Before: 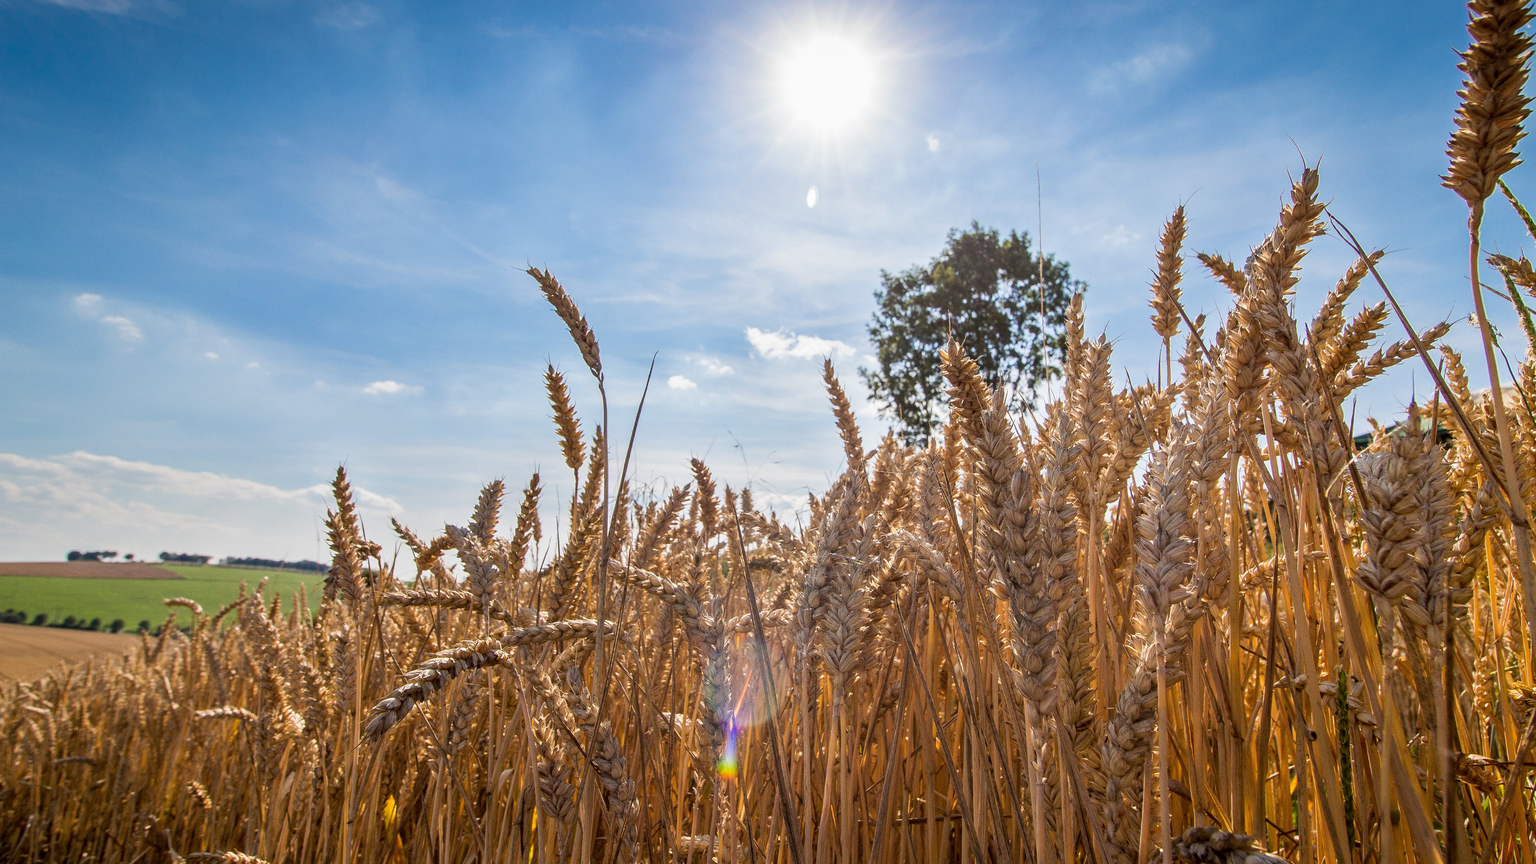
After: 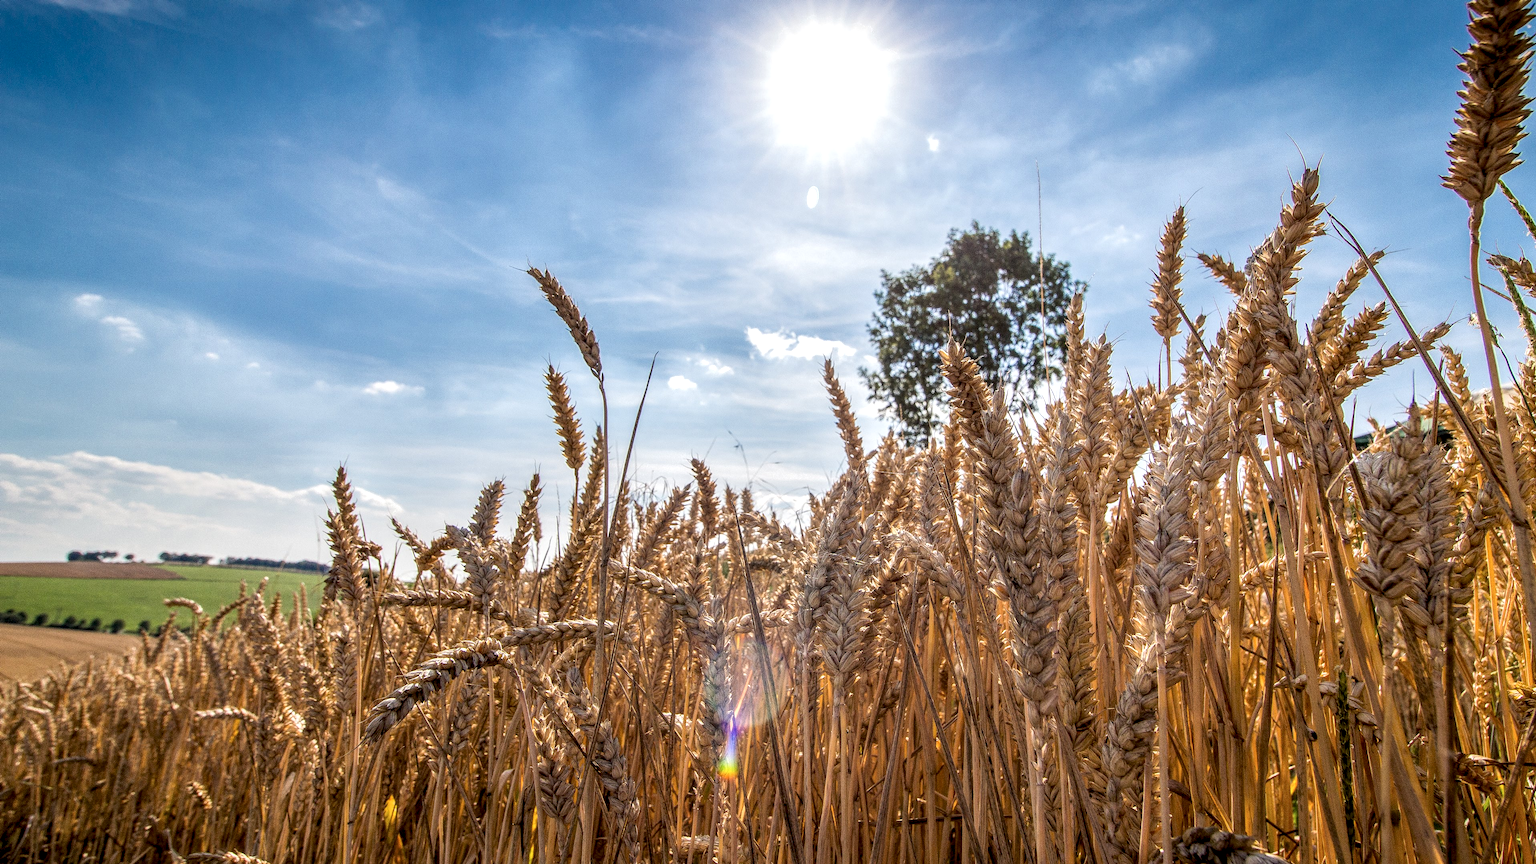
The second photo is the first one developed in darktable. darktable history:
contrast equalizer: y [[0.518, 0.517, 0.501, 0.5, 0.5, 0.5], [0.5 ×6], [0.5 ×6], [0 ×6], [0 ×6]]
local contrast: highlights 106%, shadows 98%, detail 199%, midtone range 0.2
